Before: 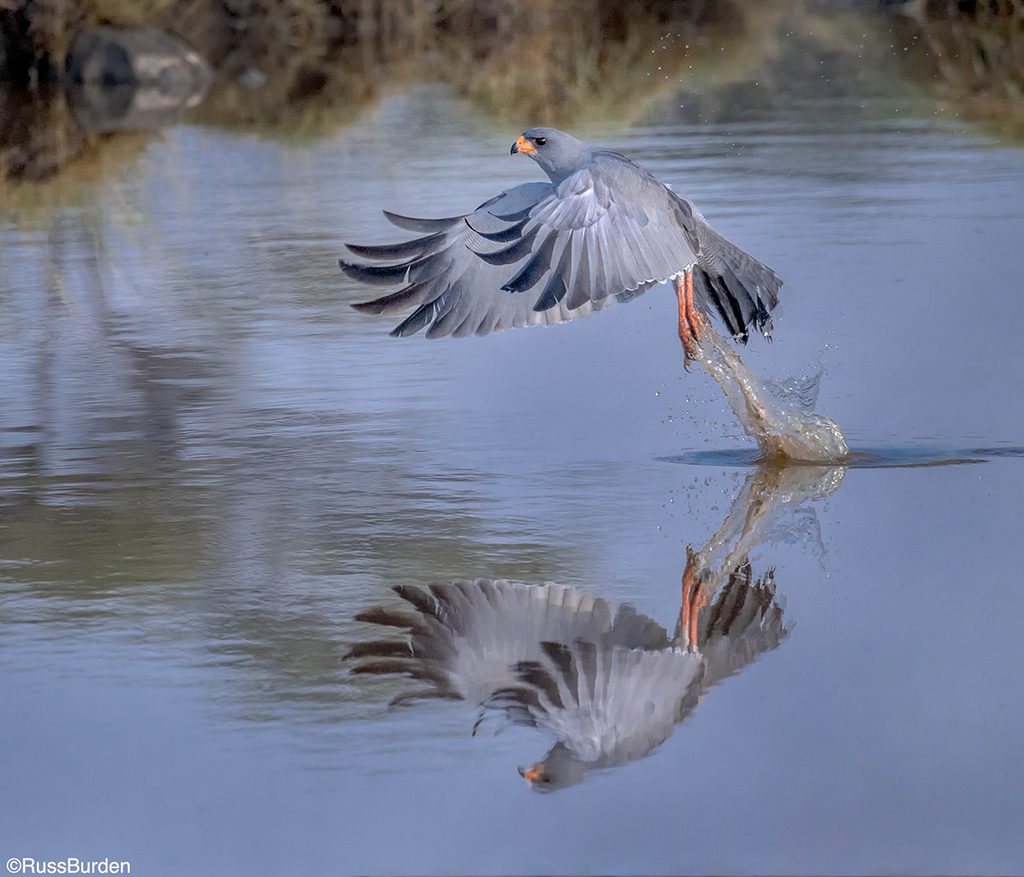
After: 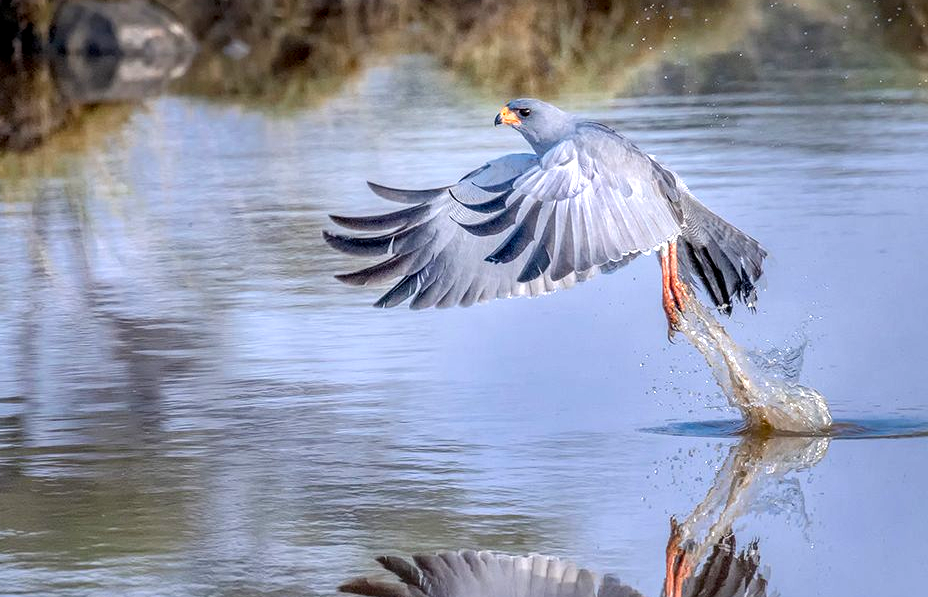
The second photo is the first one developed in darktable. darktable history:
crop: left 1.595%, top 3.386%, right 7.707%, bottom 28.456%
color balance rgb: perceptual saturation grading › global saturation 15.21%, perceptual saturation grading › highlights -19.32%, perceptual saturation grading › shadows 20.377%, perceptual brilliance grading › global brilliance 10.49%, perceptual brilliance grading › shadows 15.526%
local contrast: on, module defaults
tone equalizer: -8 EV -0.381 EV, -7 EV -0.362 EV, -6 EV -0.329 EV, -5 EV -0.246 EV, -3 EV 0.198 EV, -2 EV 0.318 EV, -1 EV 0.367 EV, +0 EV 0.433 EV, edges refinement/feathering 500, mask exposure compensation -1.57 EV, preserve details no
